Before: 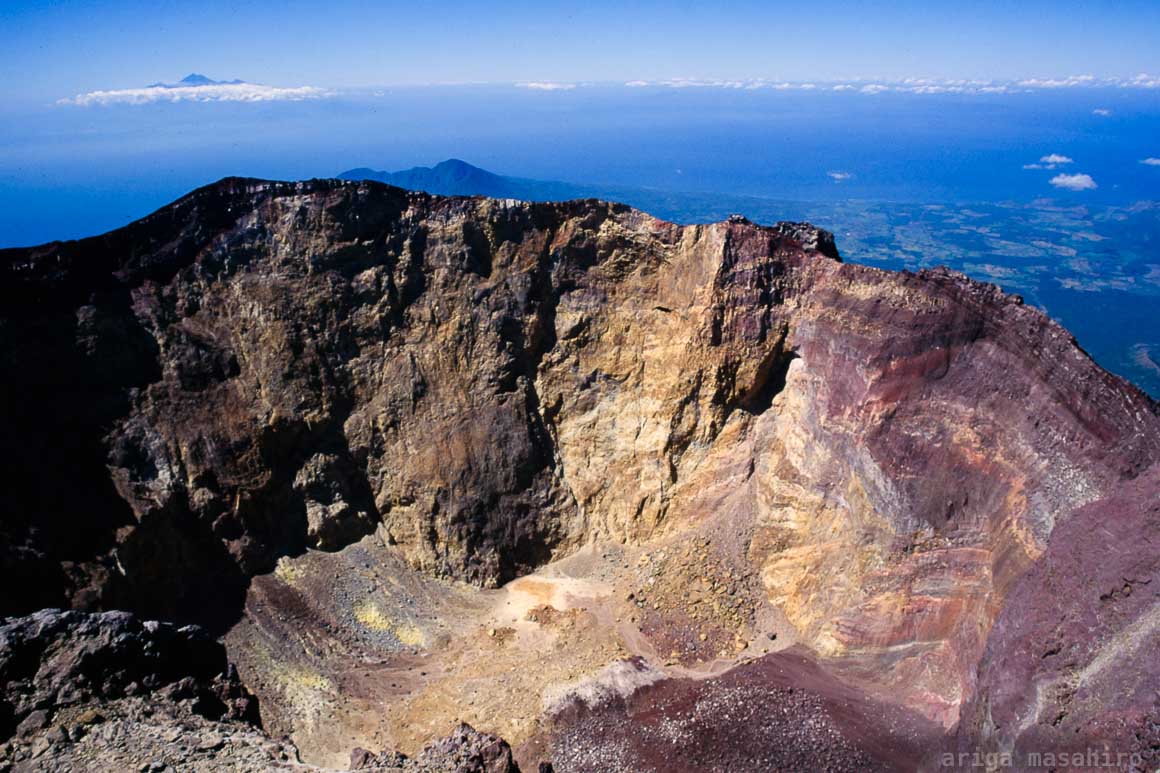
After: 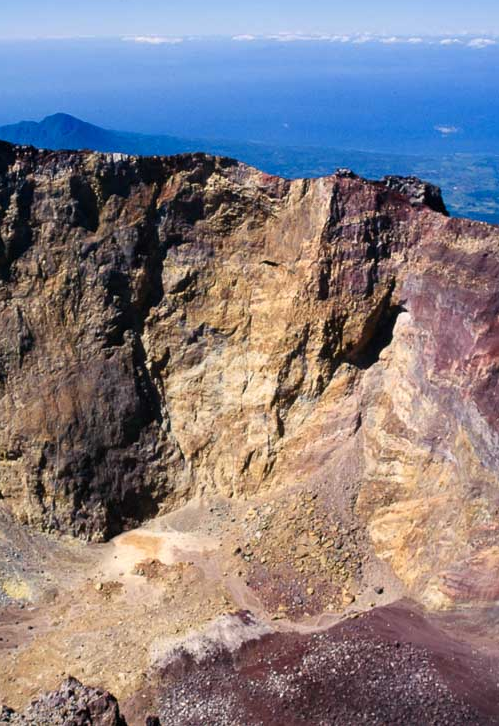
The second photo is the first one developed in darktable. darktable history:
crop: left 33.887%, top 5.97%, right 23.059%
